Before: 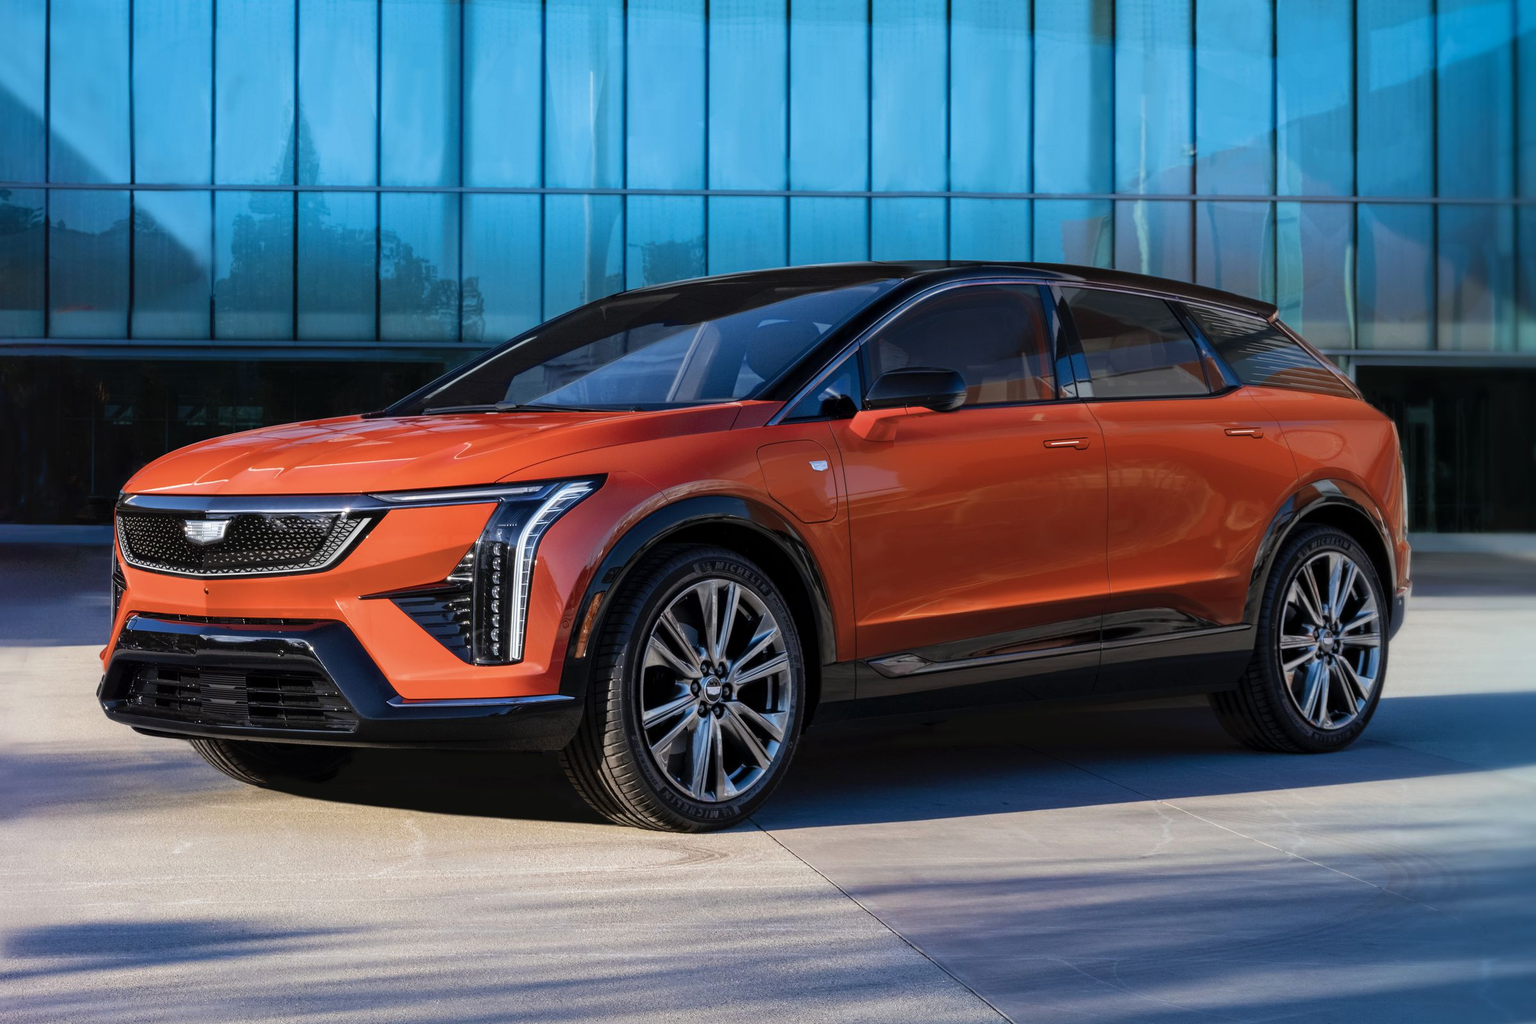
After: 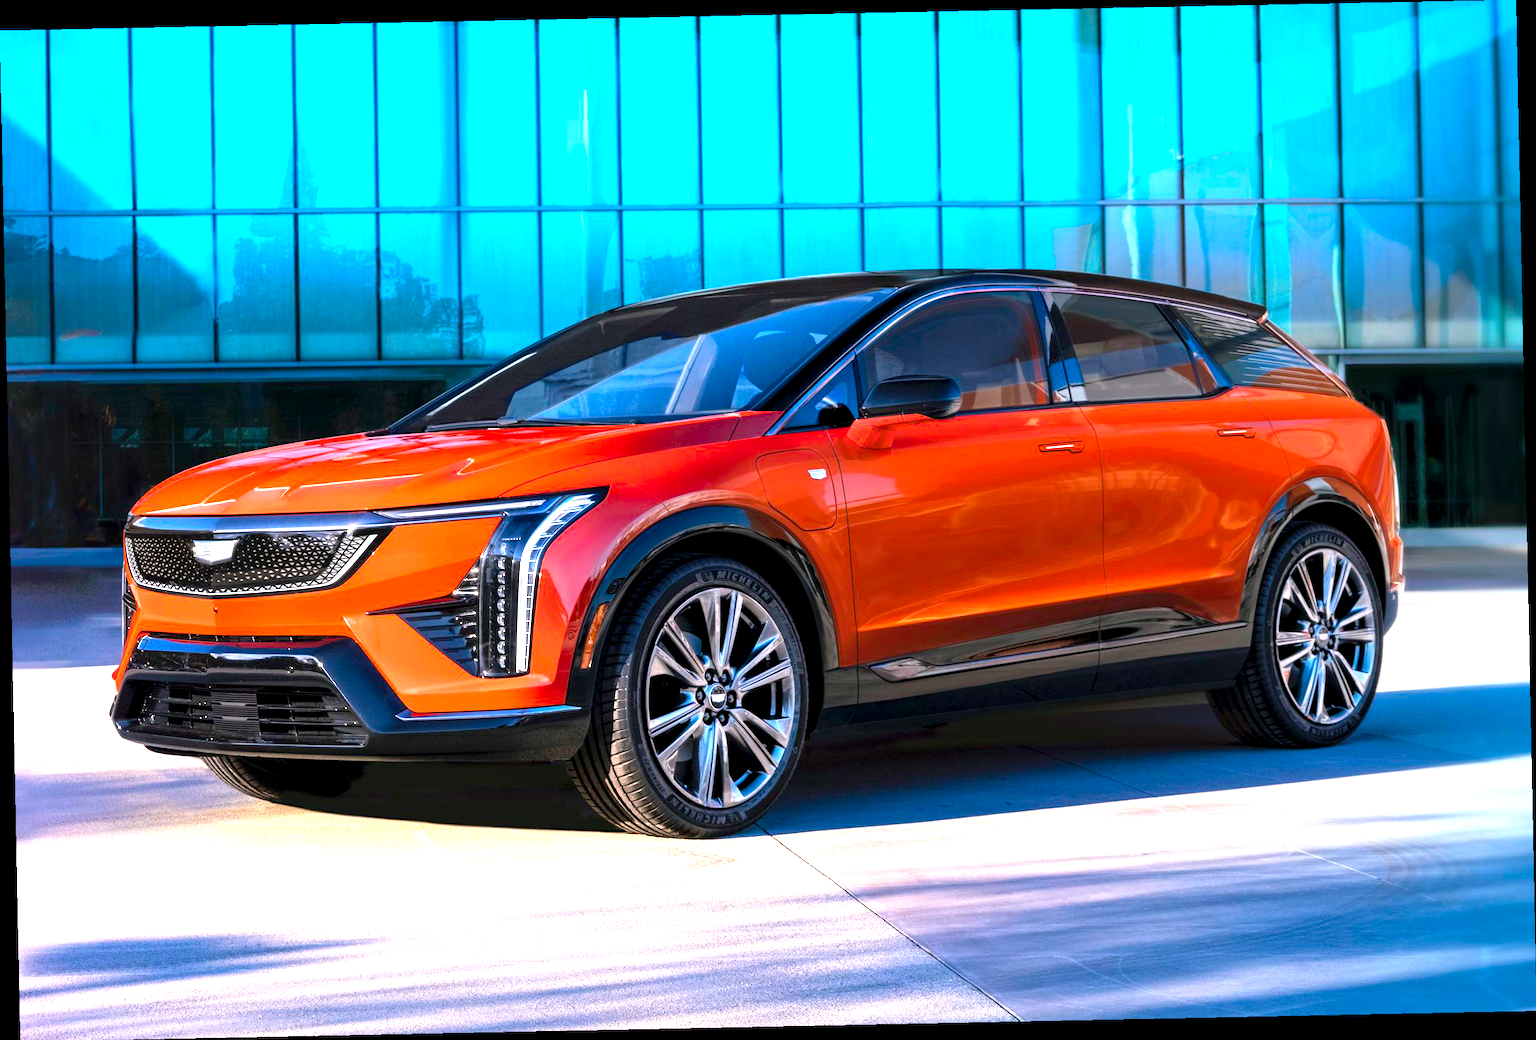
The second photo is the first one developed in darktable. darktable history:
rotate and perspective: rotation -1.17°, automatic cropping off
color balance rgb: shadows lift › chroma 2%, shadows lift › hue 217.2°, power › chroma 0.25%, power › hue 60°, highlights gain › chroma 1.5%, highlights gain › hue 309.6°, global offset › luminance -0.5%, perceptual saturation grading › global saturation 15%, global vibrance 20%
local contrast: highlights 100%, shadows 100%, detail 120%, midtone range 0.2
exposure: black level correction 0, exposure 1.45 EV, compensate exposure bias true, compensate highlight preservation false
